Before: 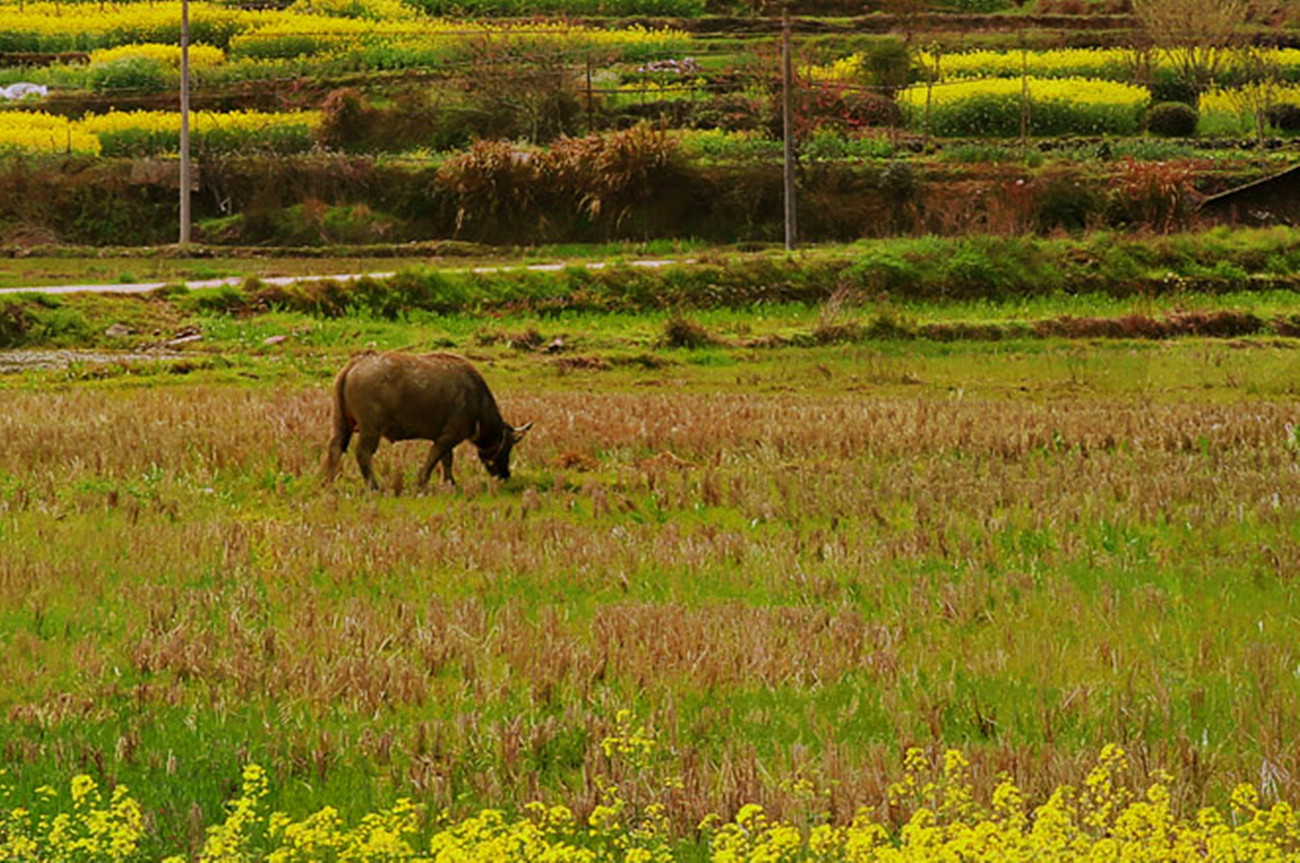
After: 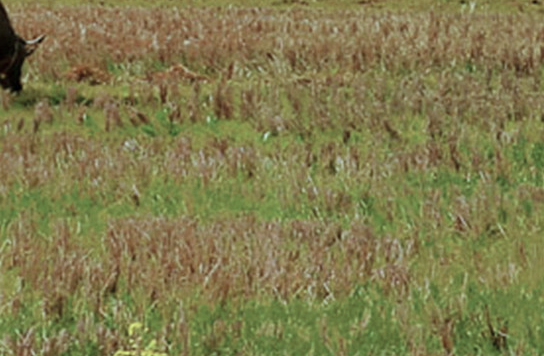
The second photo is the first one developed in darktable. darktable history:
crop: left 37.539%, top 44.935%, right 20.592%, bottom 13.804%
color correction: highlights a* -12.54, highlights b* -17.5, saturation 0.702
